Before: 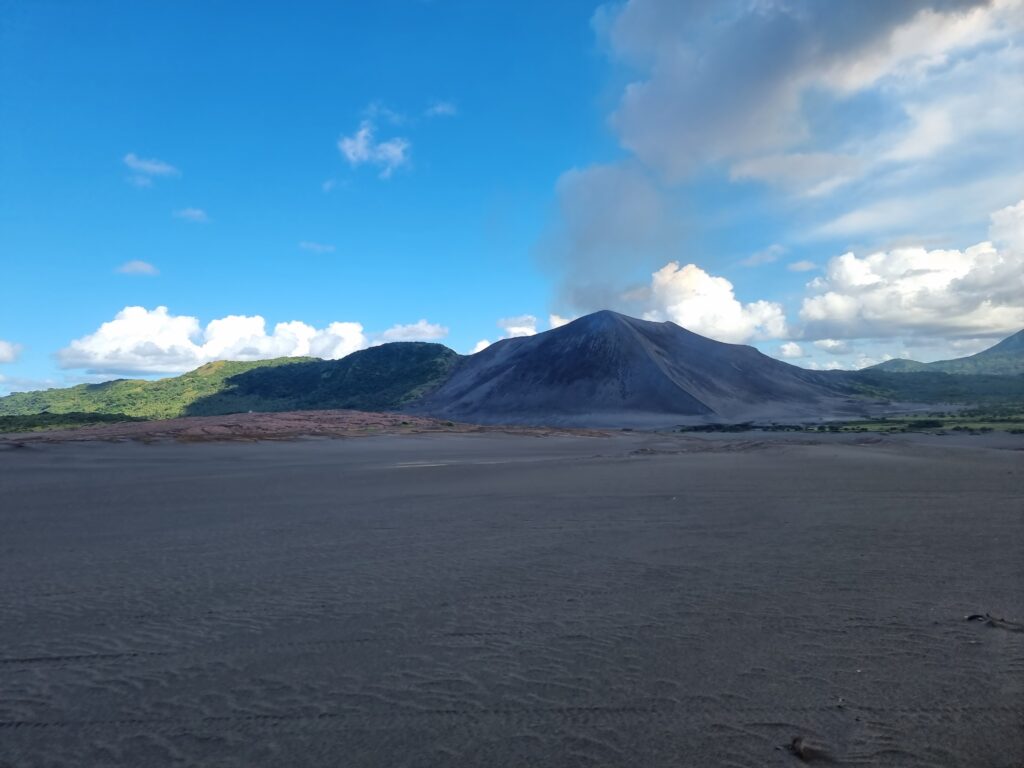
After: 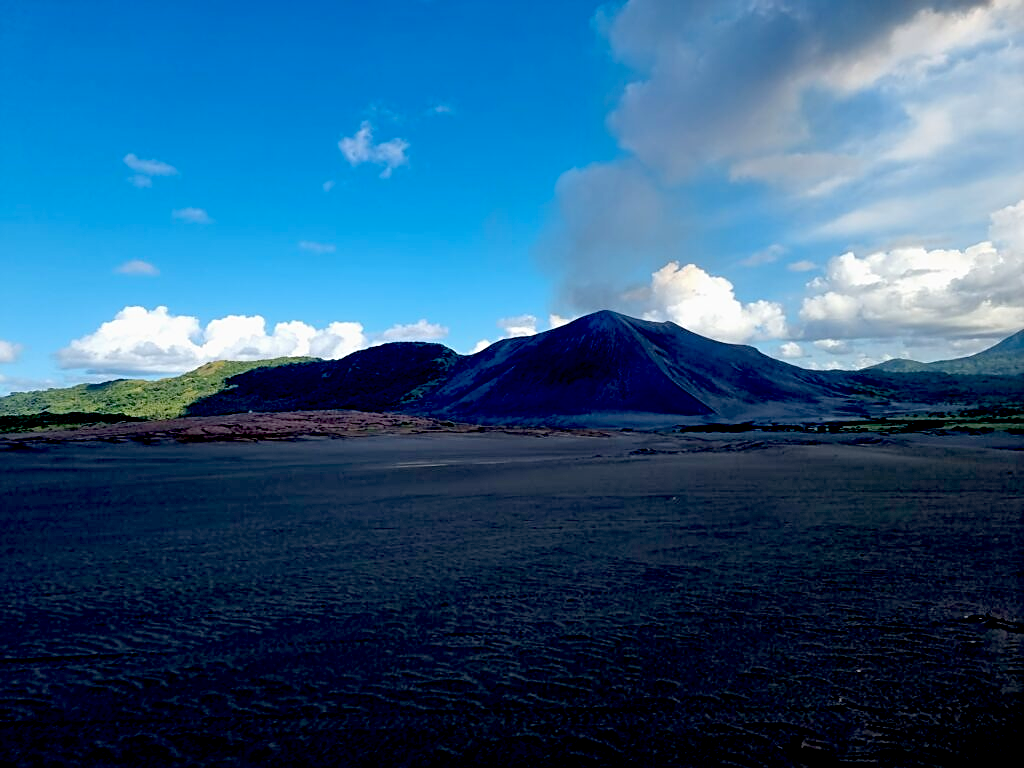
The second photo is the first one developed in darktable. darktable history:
sharpen: on, module defaults
exposure: black level correction 0.056, exposure -0.039 EV, compensate highlight preservation false
